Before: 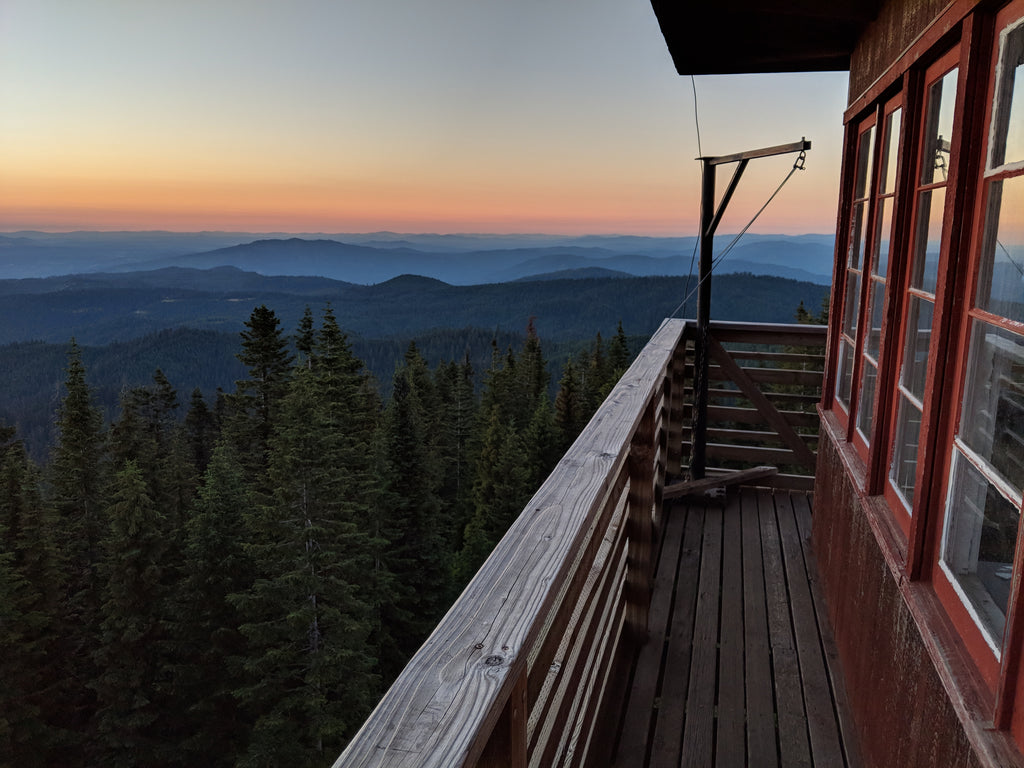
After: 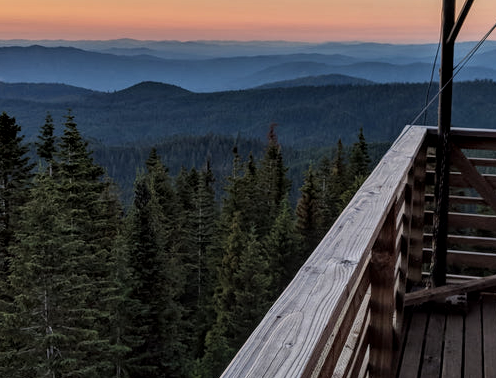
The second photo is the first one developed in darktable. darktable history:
local contrast: detail 130%
crop: left 25.36%, top 25.202%, right 25.354%, bottom 25.567%
shadows and highlights: shadows 31.89, highlights -31.49, soften with gaussian
